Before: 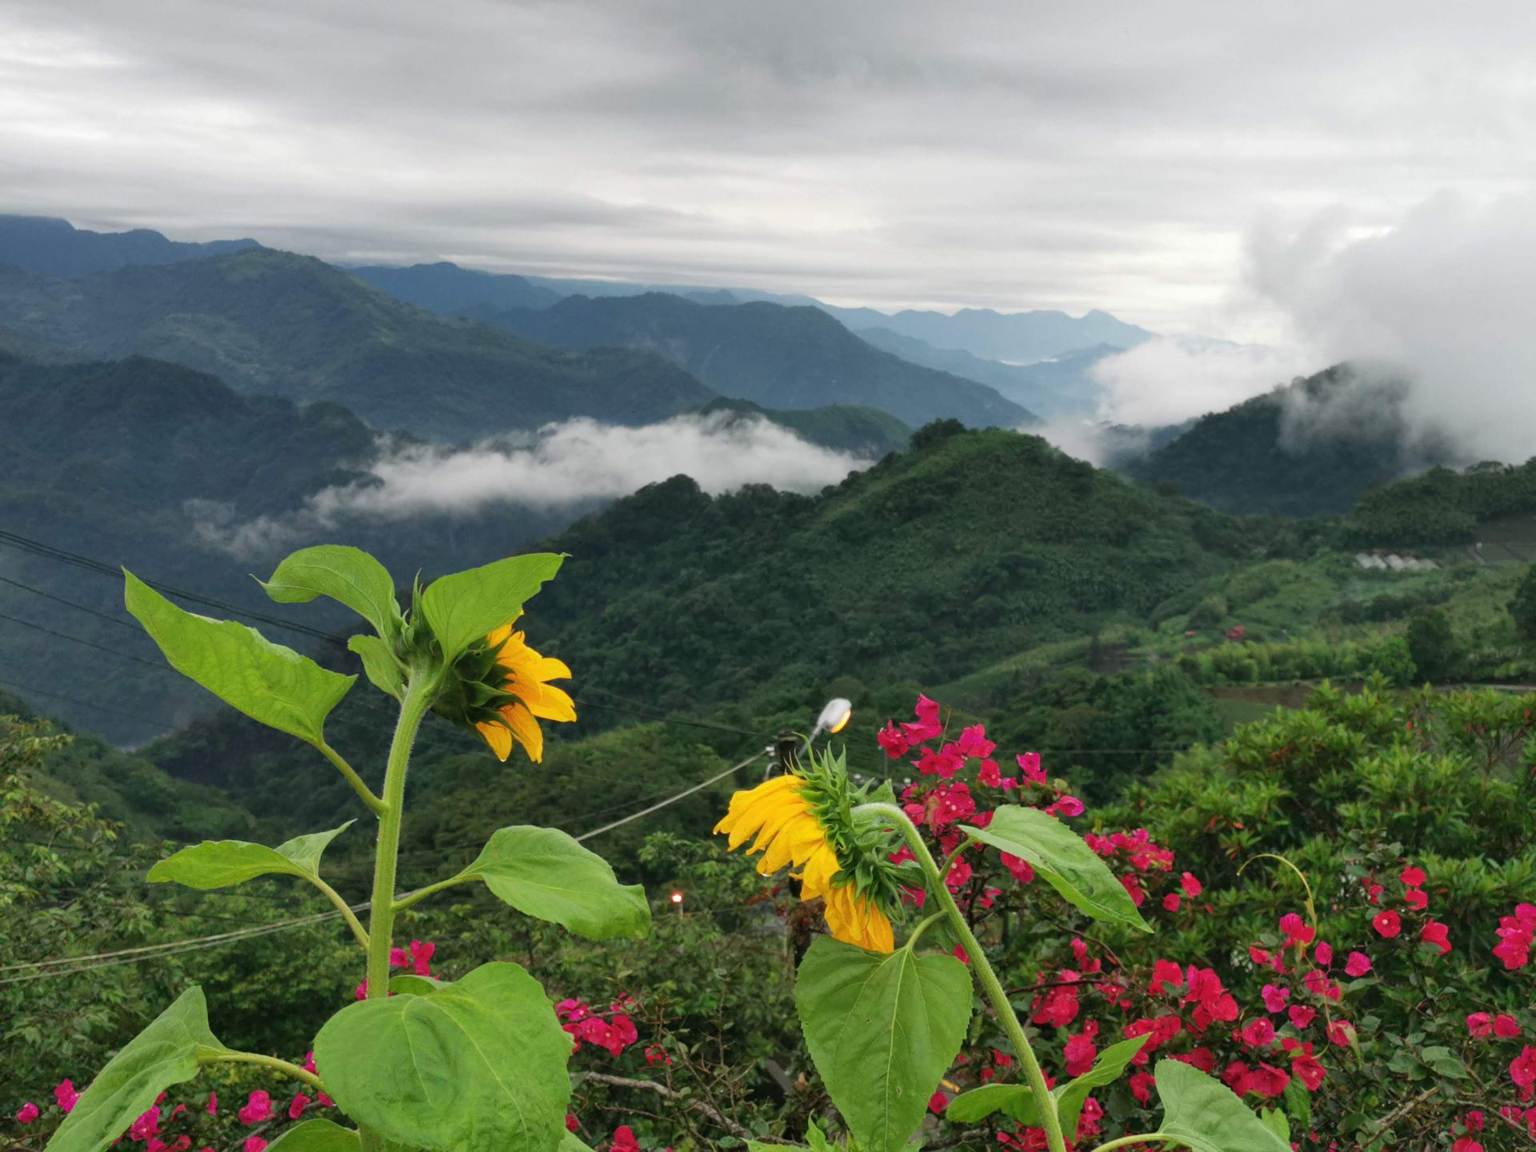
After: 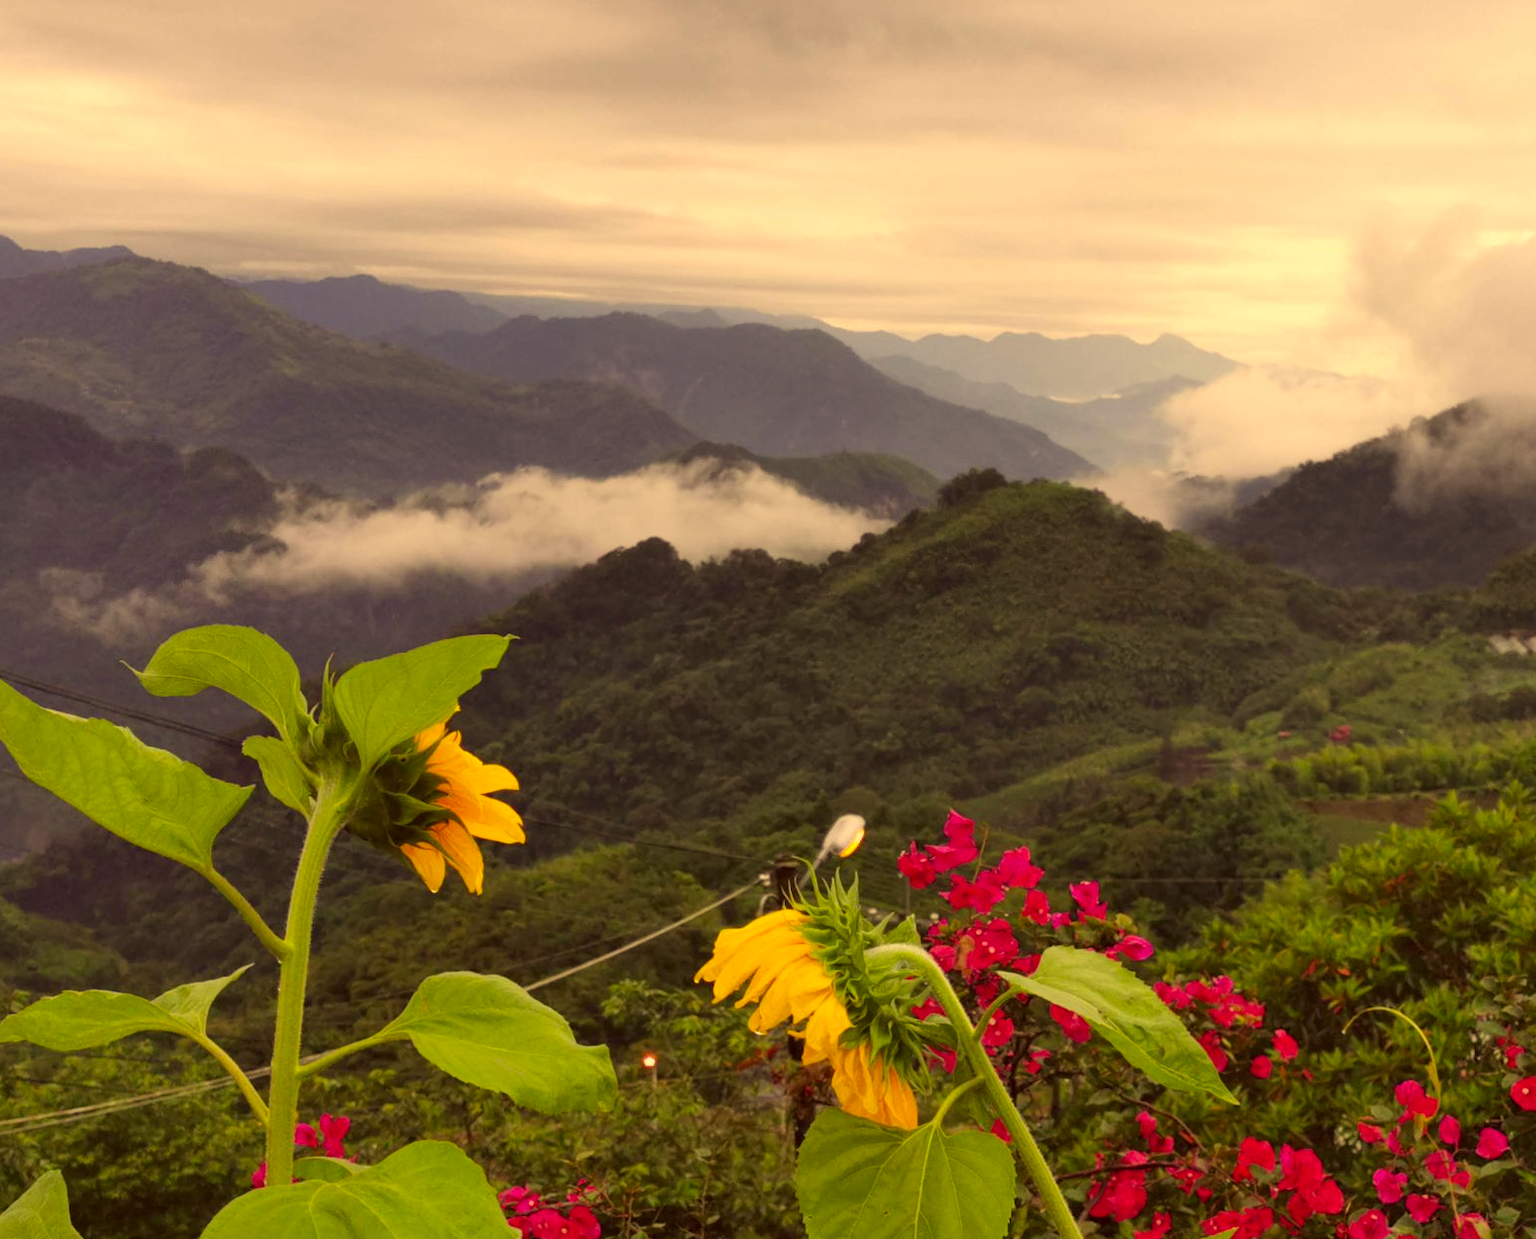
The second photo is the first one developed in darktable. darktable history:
crop: left 9.929%, top 3.475%, right 9.188%, bottom 9.529%
color correction: highlights a* 10.12, highlights b* 39.04, shadows a* 14.62, shadows b* 3.37
